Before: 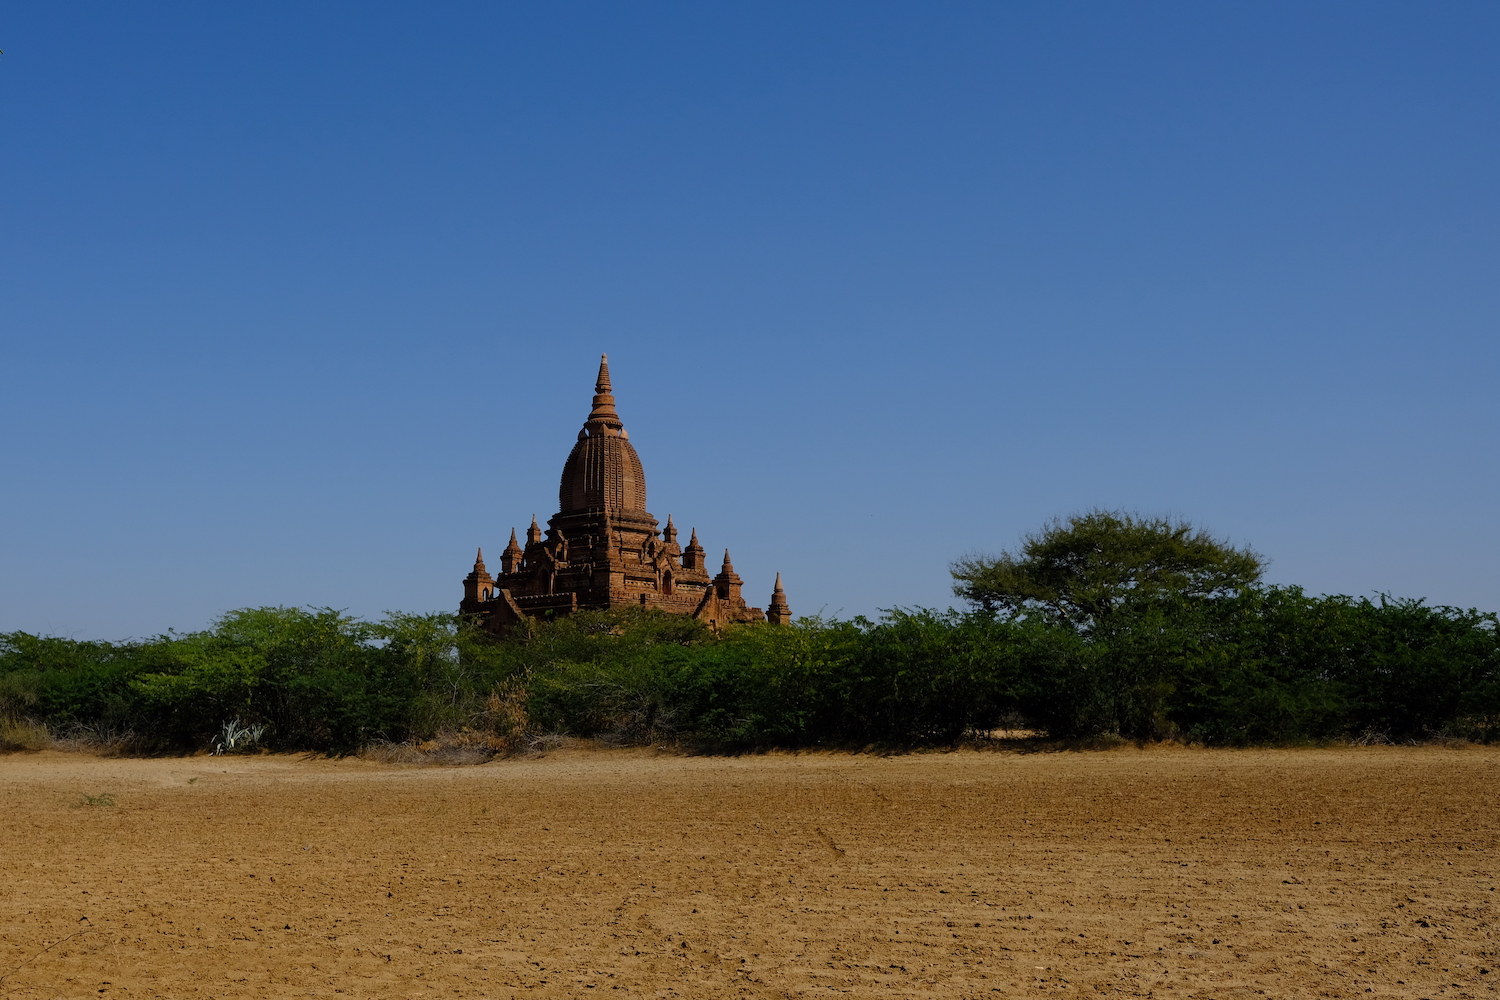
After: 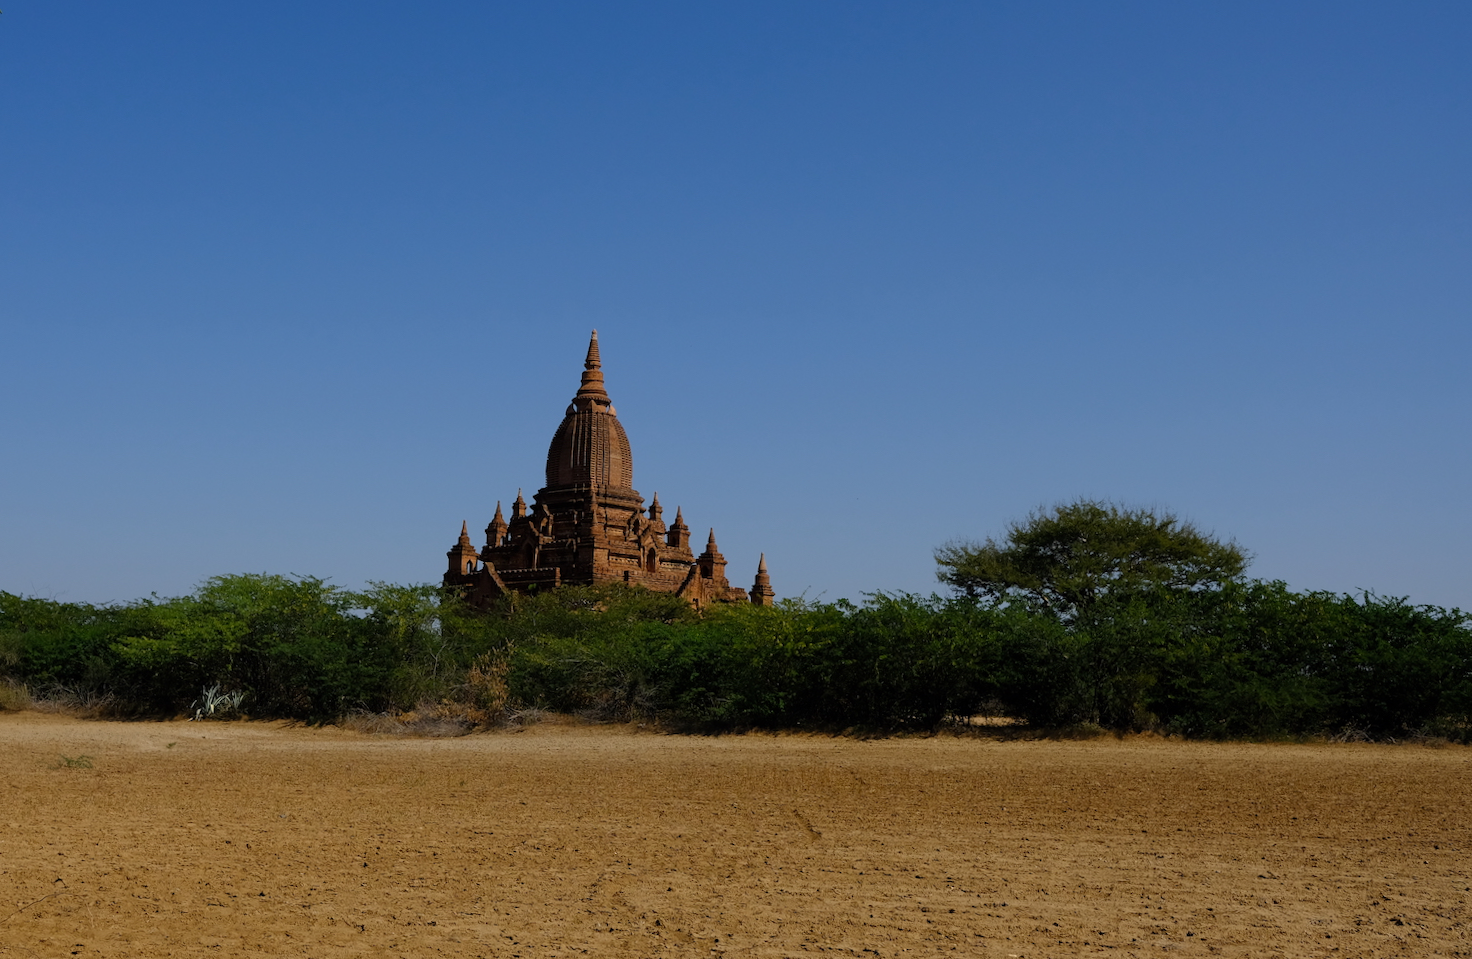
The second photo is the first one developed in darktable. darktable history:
rotate and perspective: rotation 1.57°, crop left 0.018, crop right 0.982, crop top 0.039, crop bottom 0.961
white balance: emerald 1
